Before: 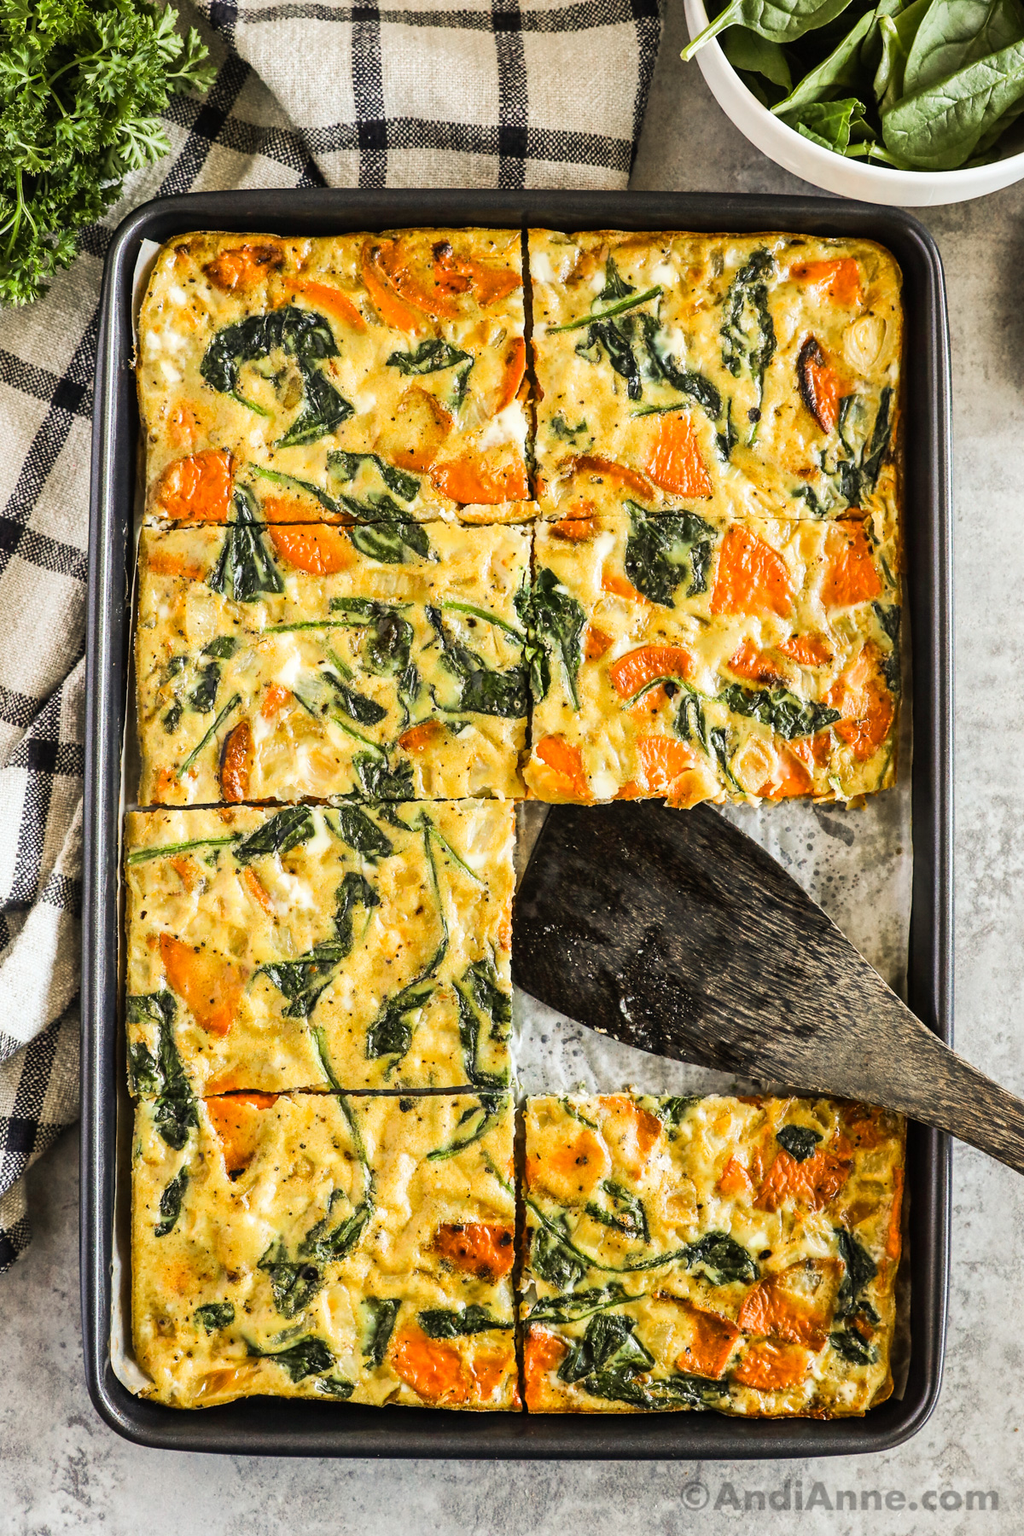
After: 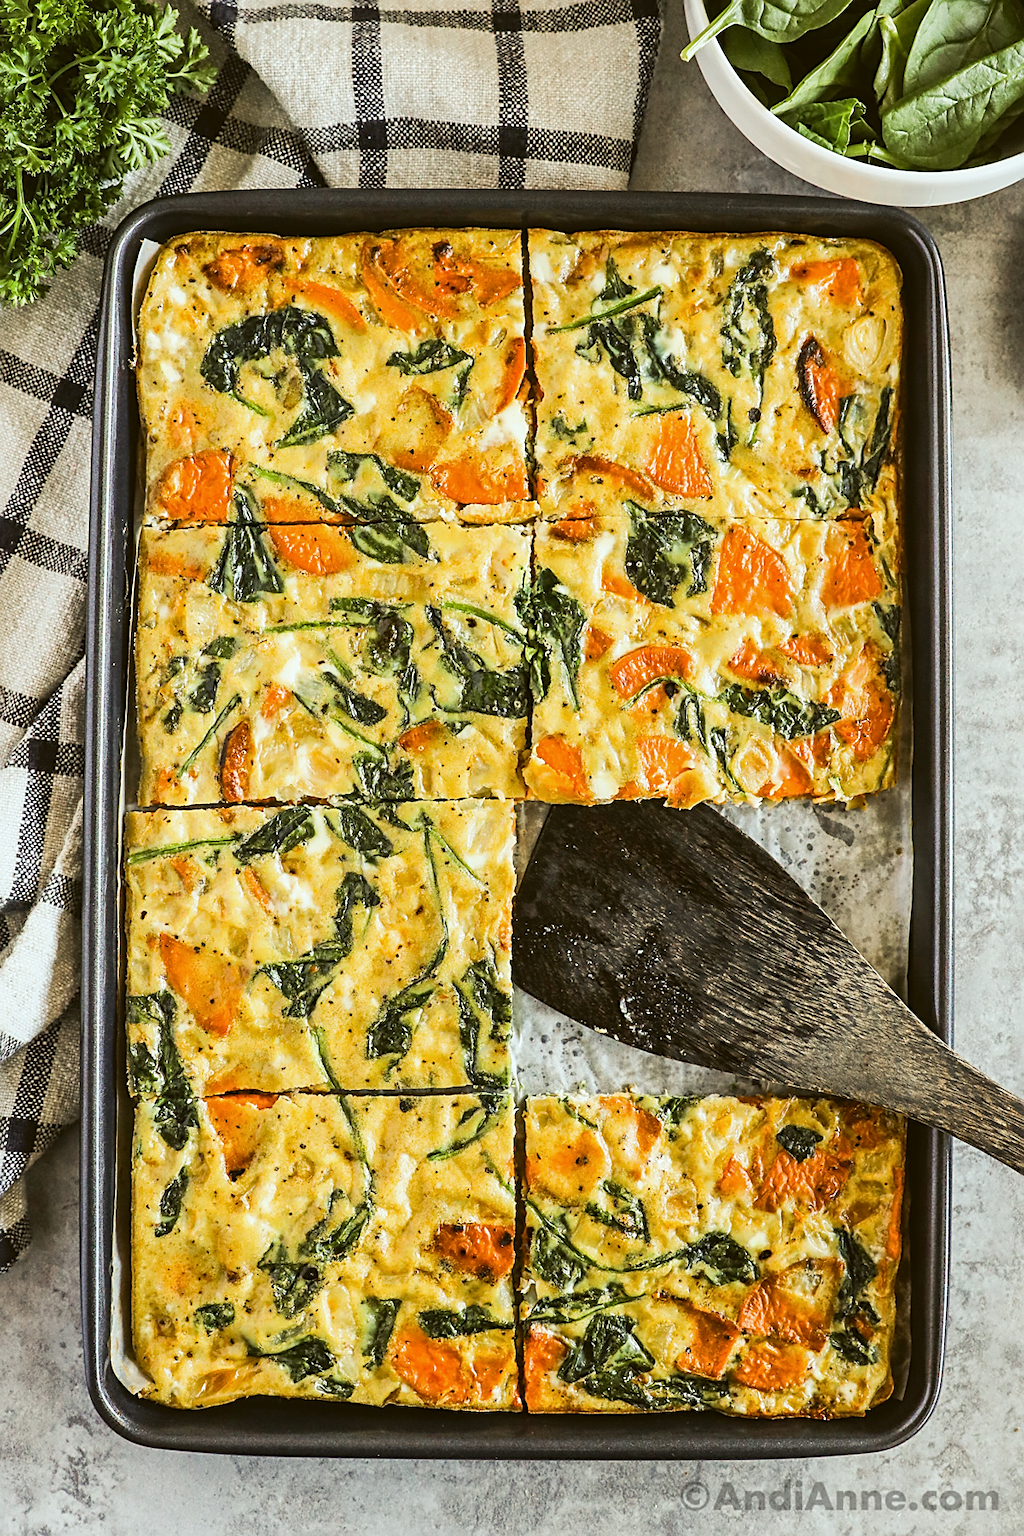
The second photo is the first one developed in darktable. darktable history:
sharpen: on, module defaults
color balance: lift [1.004, 1.002, 1.002, 0.998], gamma [1, 1.007, 1.002, 0.993], gain [1, 0.977, 1.013, 1.023], contrast -3.64%
